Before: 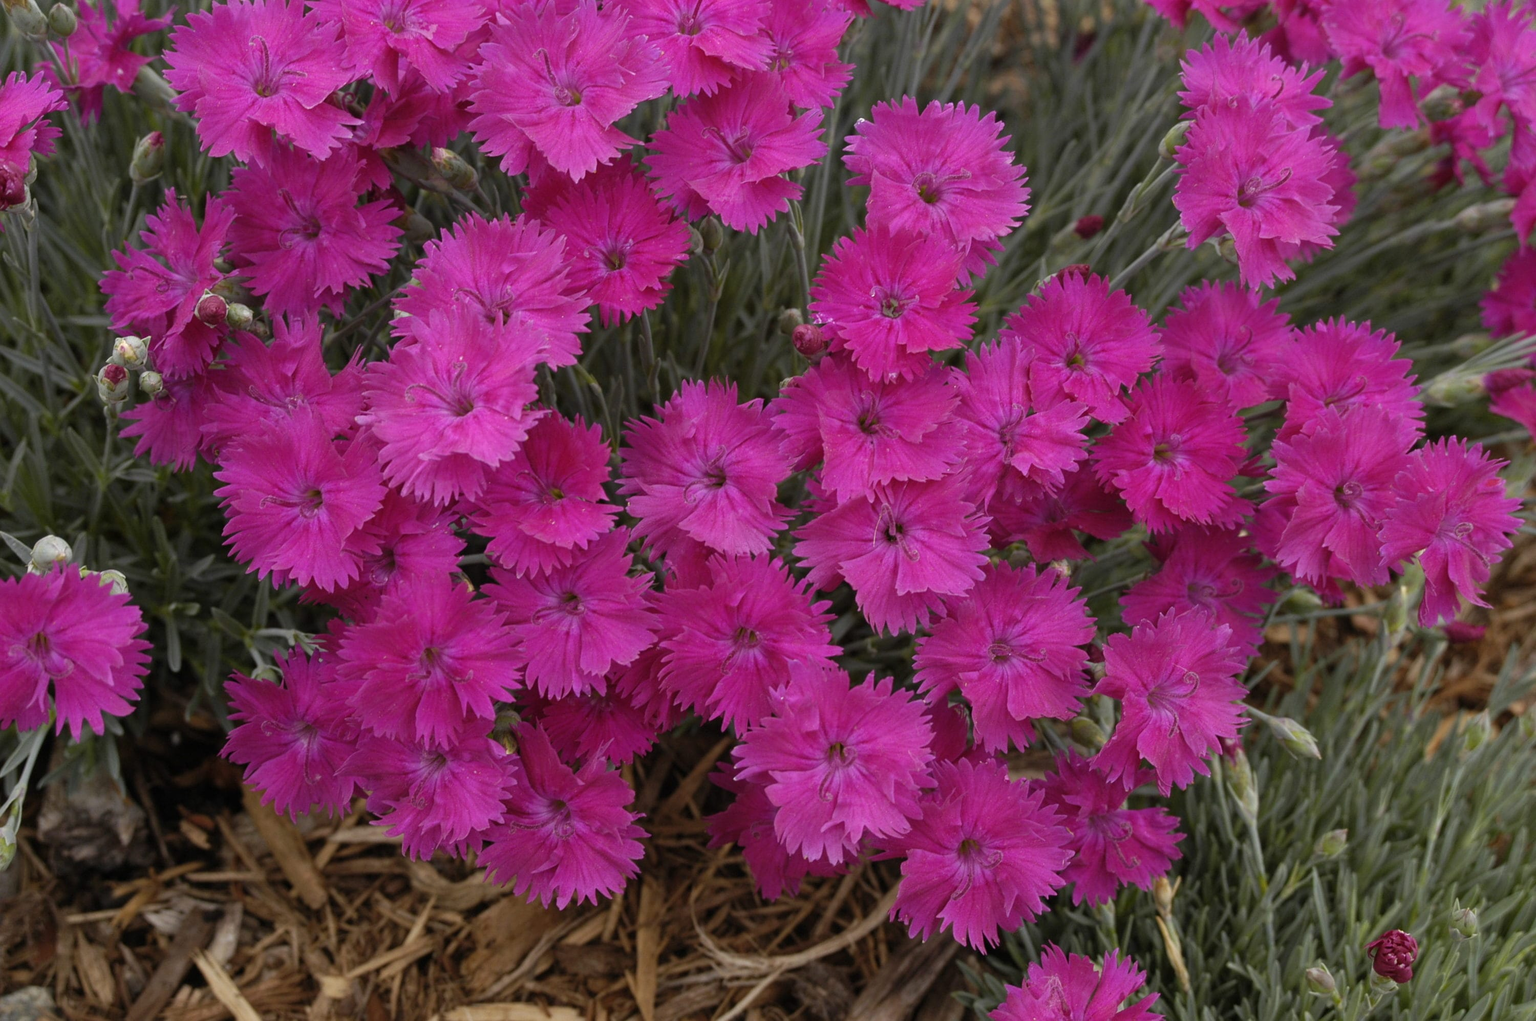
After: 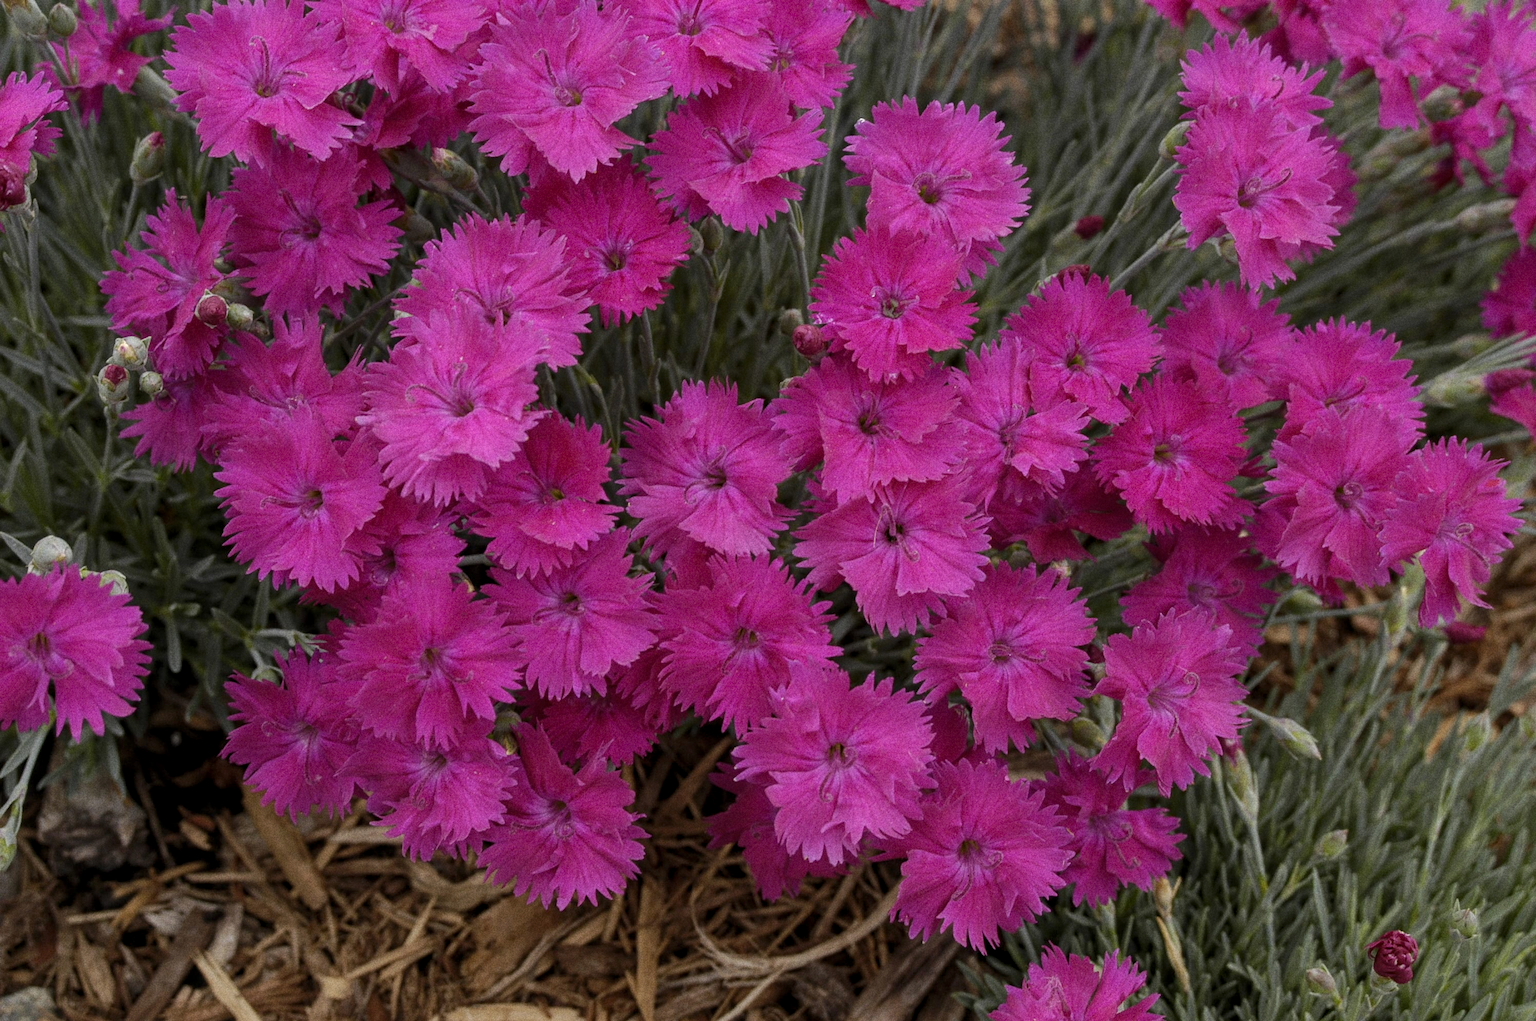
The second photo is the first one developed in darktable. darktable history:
grain: coarseness 8.68 ISO, strength 31.94%
local contrast: on, module defaults
rgb curve: curves: ch0 [(0, 0) (0.175, 0.154) (0.785, 0.663) (1, 1)]
fill light: on, module defaults
